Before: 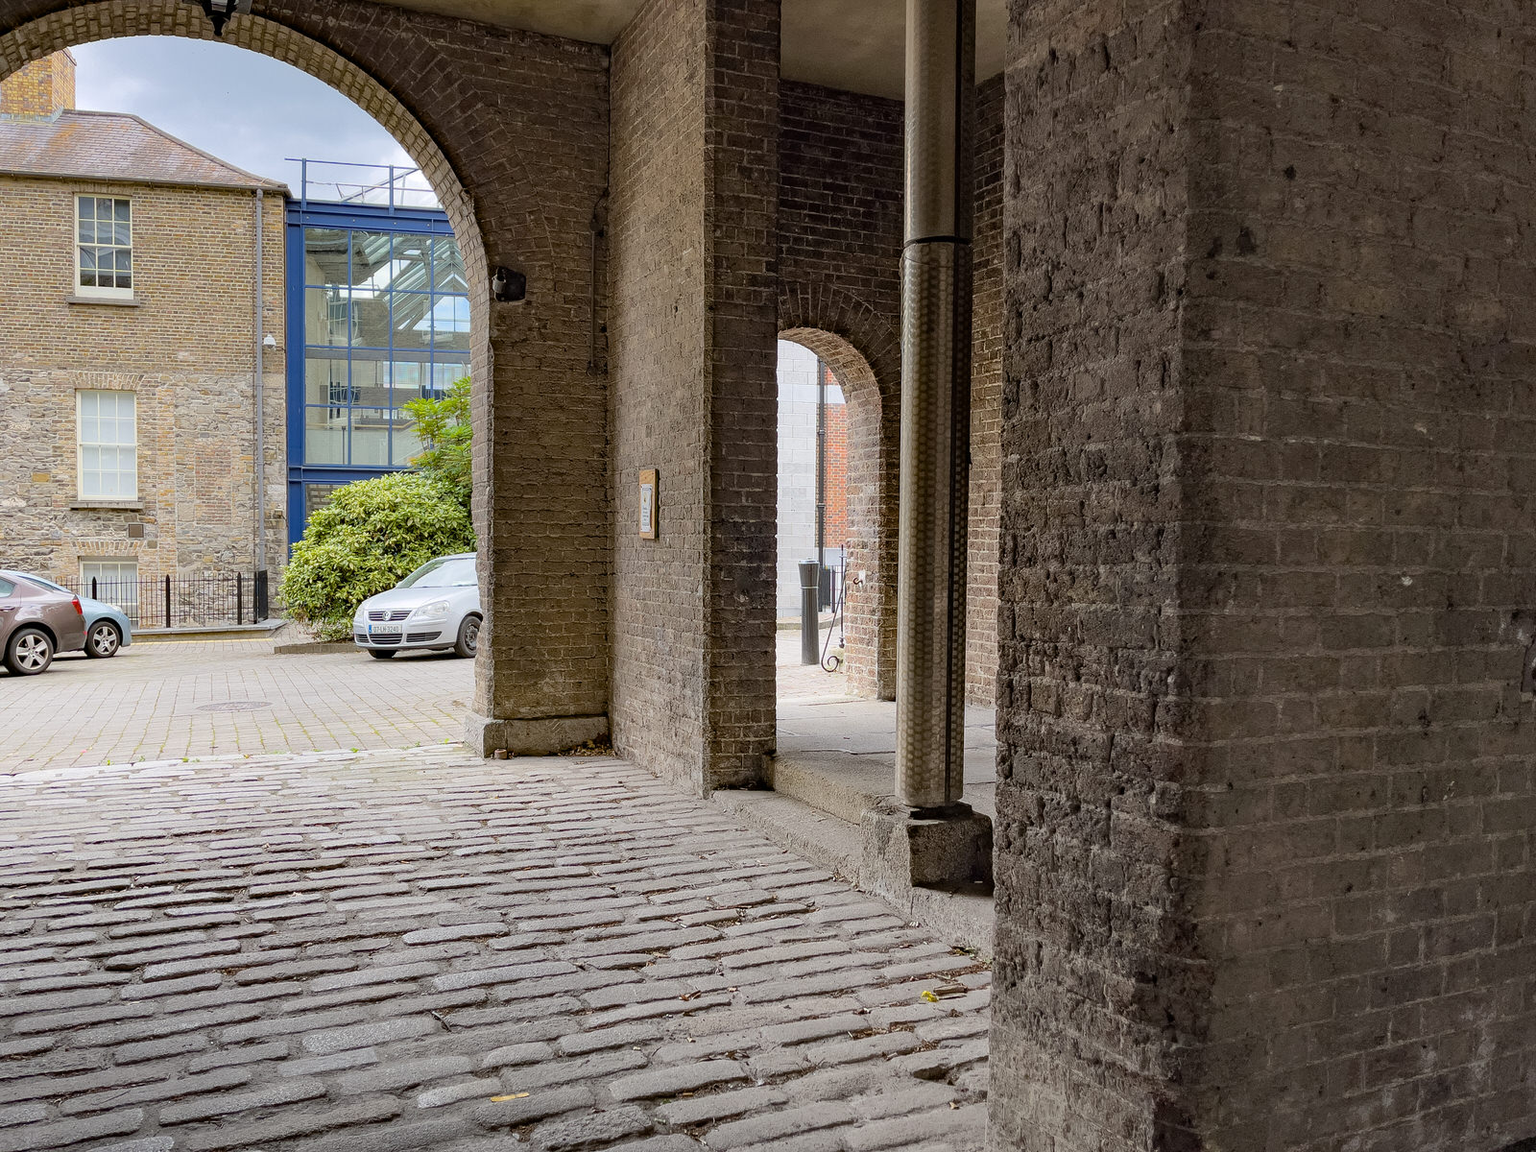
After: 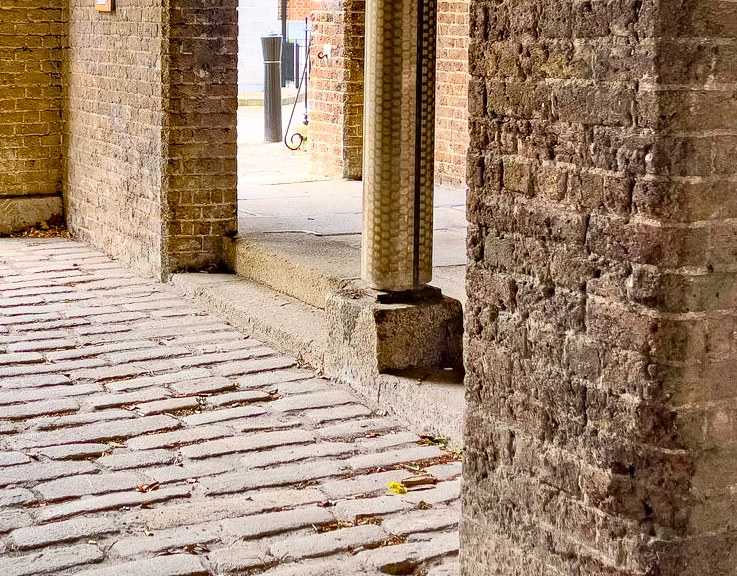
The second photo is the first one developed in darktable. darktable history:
contrast brightness saturation: contrast 0.27, brightness 0.014, saturation 0.861
crop: left 35.724%, top 45.84%, right 18.193%, bottom 6.095%
exposure: exposure -0.431 EV, compensate exposure bias true, compensate highlight preservation false
tone equalizer: -7 EV 0.15 EV, -6 EV 0.573 EV, -5 EV 1.18 EV, -4 EV 1.32 EV, -3 EV 1.12 EV, -2 EV 0.6 EV, -1 EV 0.159 EV
